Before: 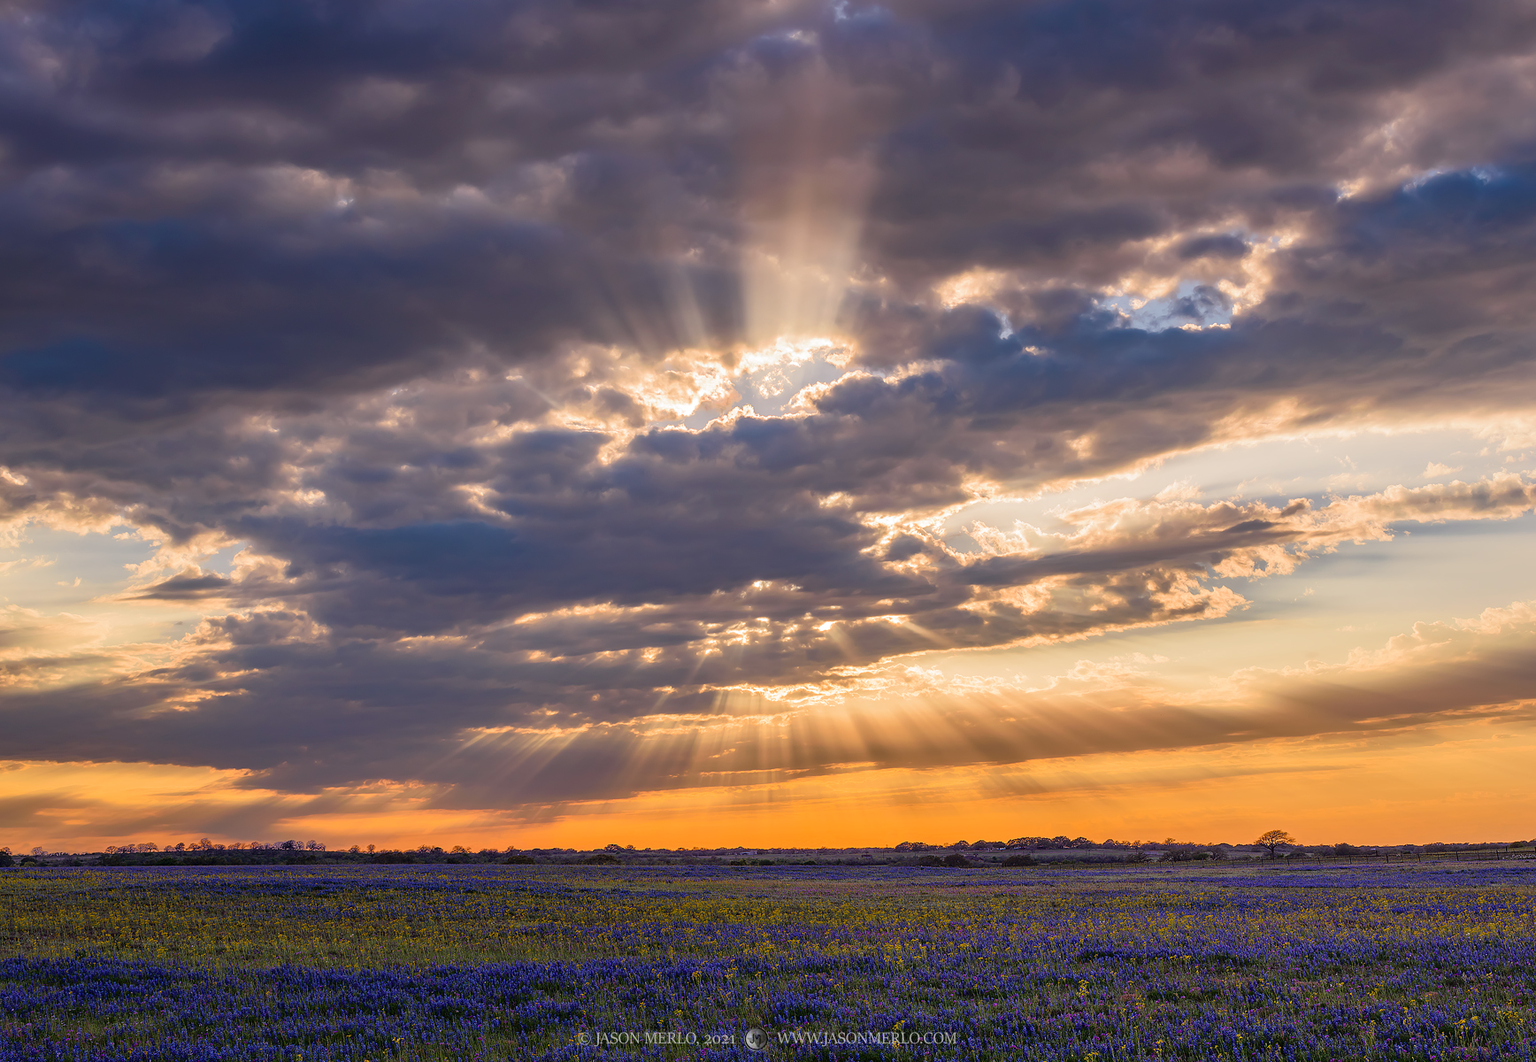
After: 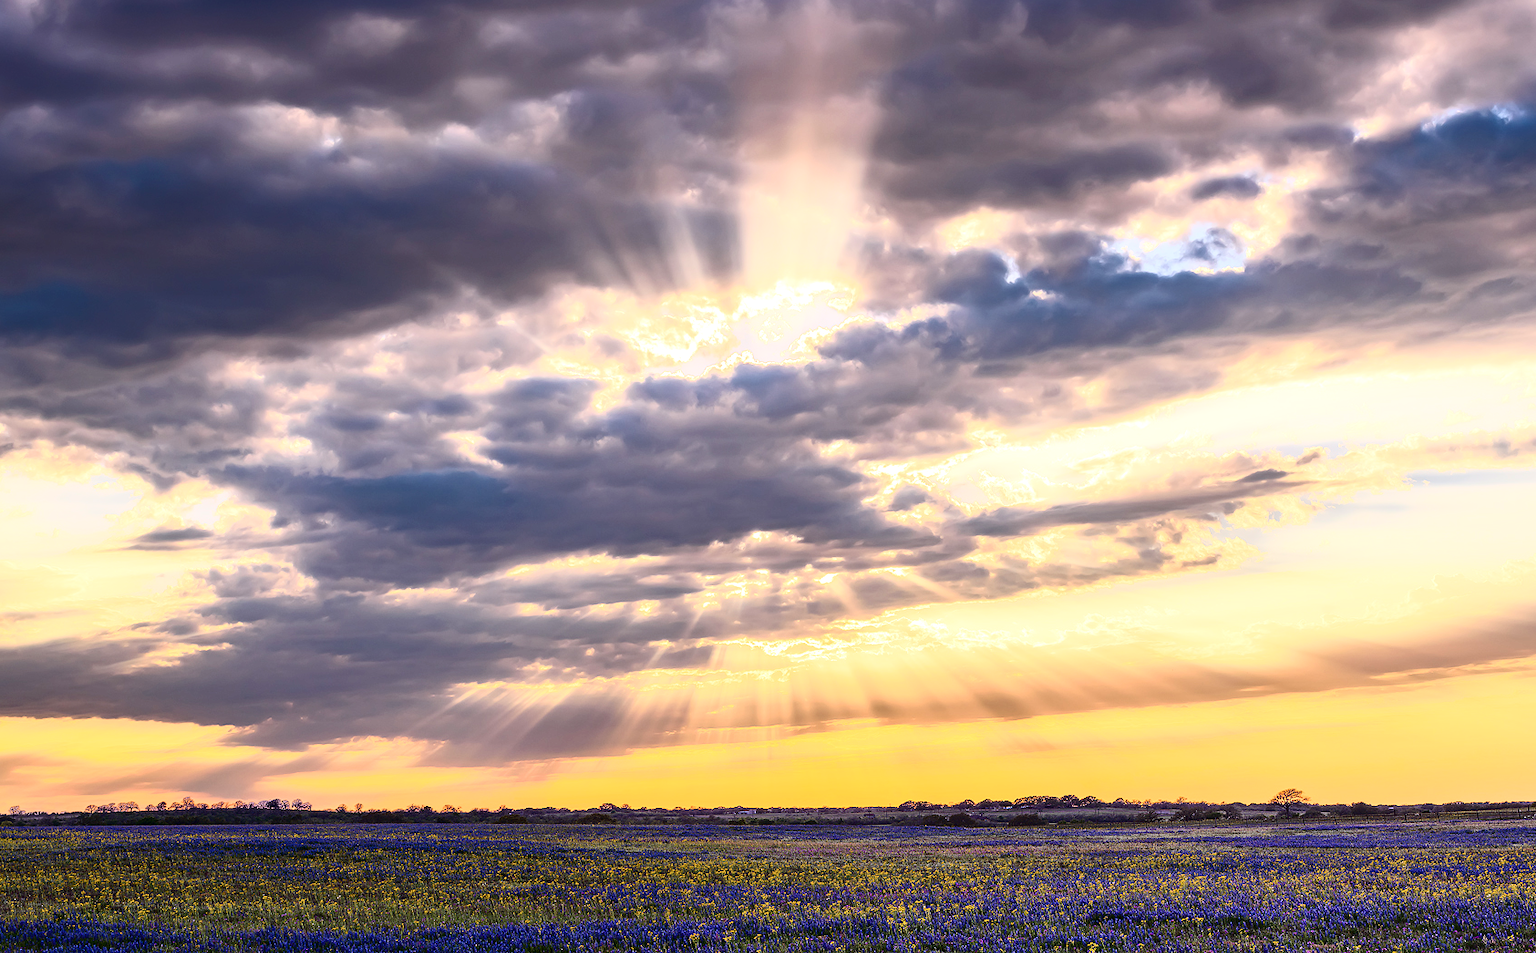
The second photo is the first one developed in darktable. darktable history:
exposure: exposure 0.661 EV, compensate highlight preservation false
crop: left 1.507%, top 6.147%, right 1.379%, bottom 6.637%
contrast brightness saturation: contrast 0.39, brightness 0.1
